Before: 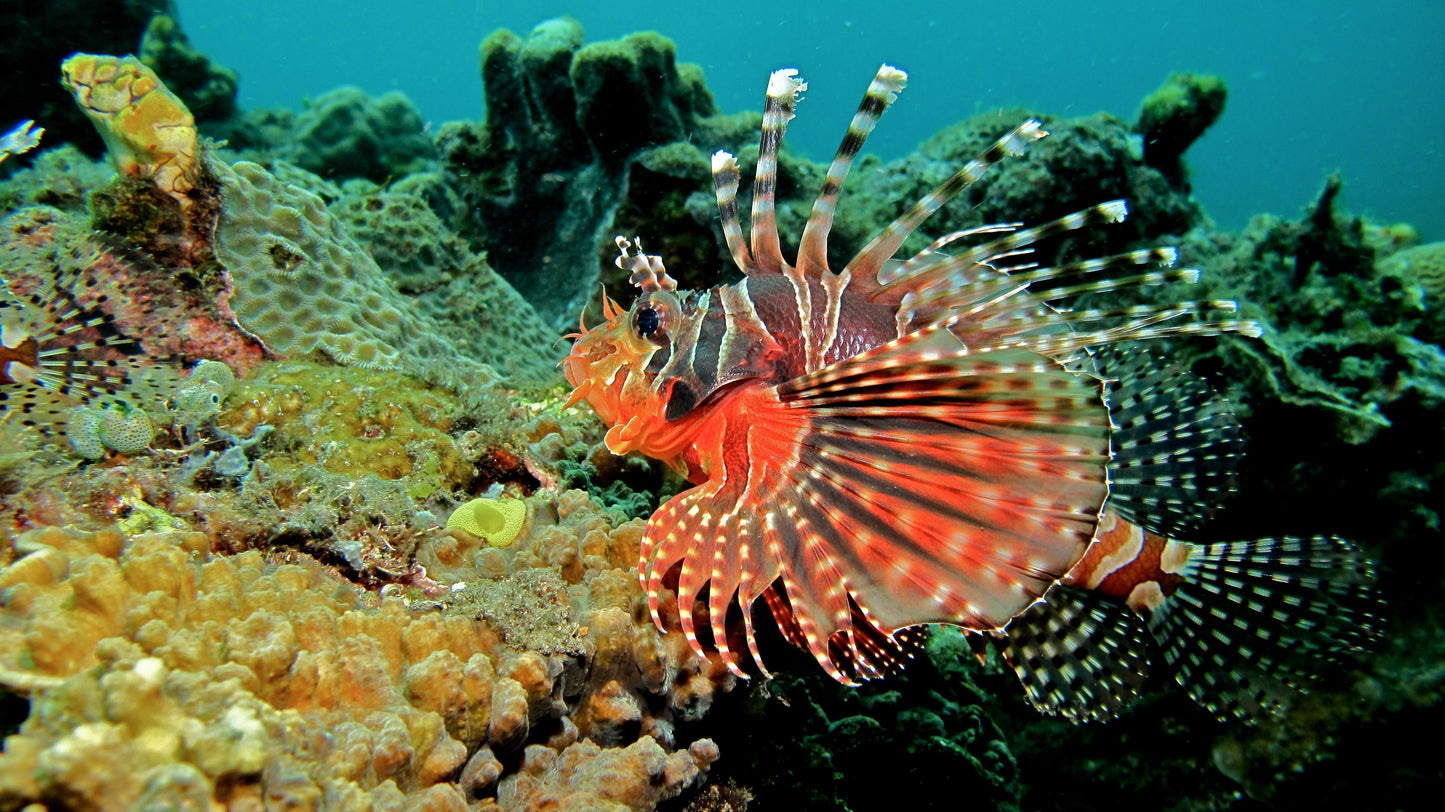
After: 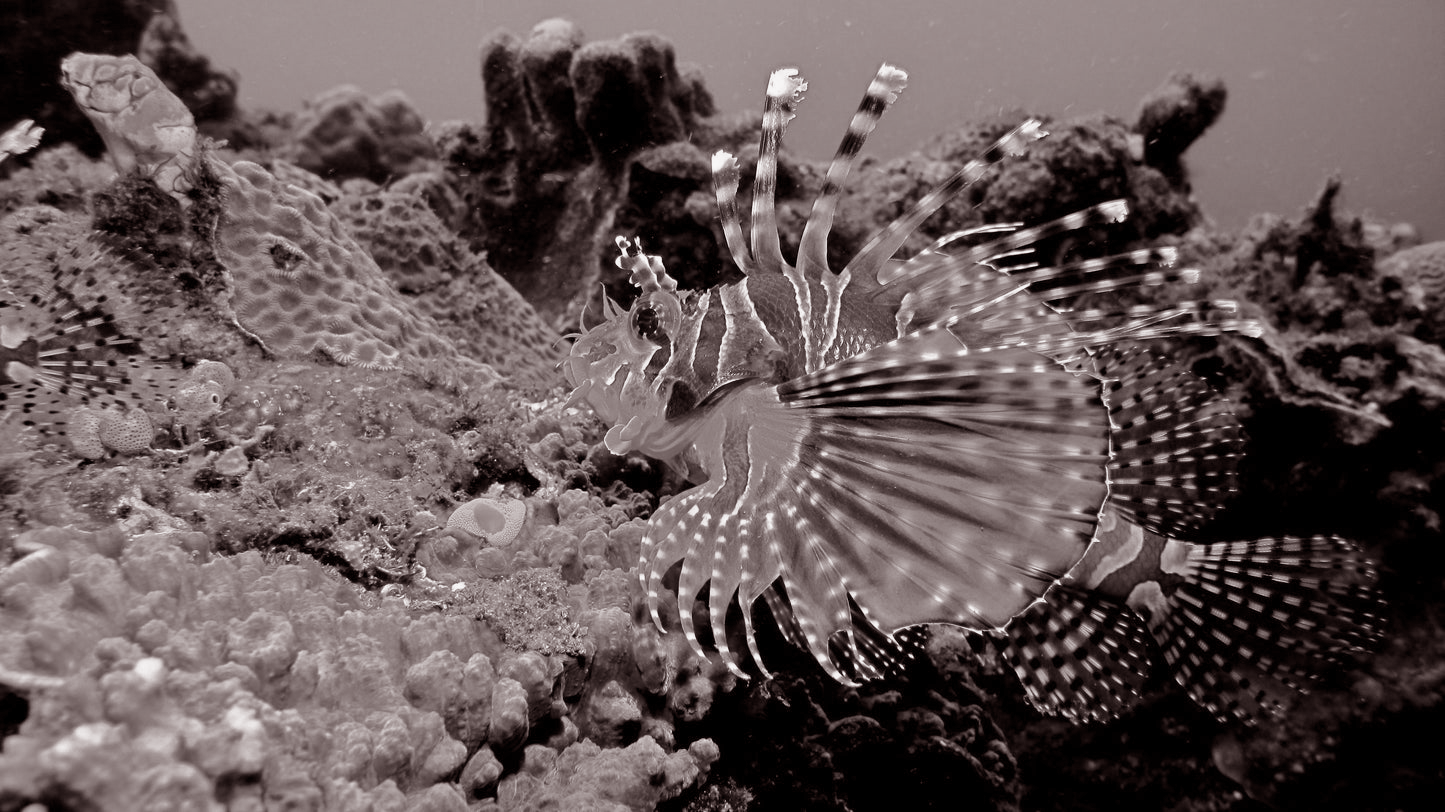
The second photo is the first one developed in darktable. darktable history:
color calibration: output gray [0.22, 0.42, 0.37, 0], gray › normalize channels true, illuminant same as pipeline (D50), adaptation XYZ, x 0.346, y 0.359, gamut compression 0
rgb levels: mode RGB, independent channels, levels [[0, 0.474, 1], [0, 0.5, 1], [0, 0.5, 1]]
color contrast: green-magenta contrast 0.8, blue-yellow contrast 1.1, unbound 0
